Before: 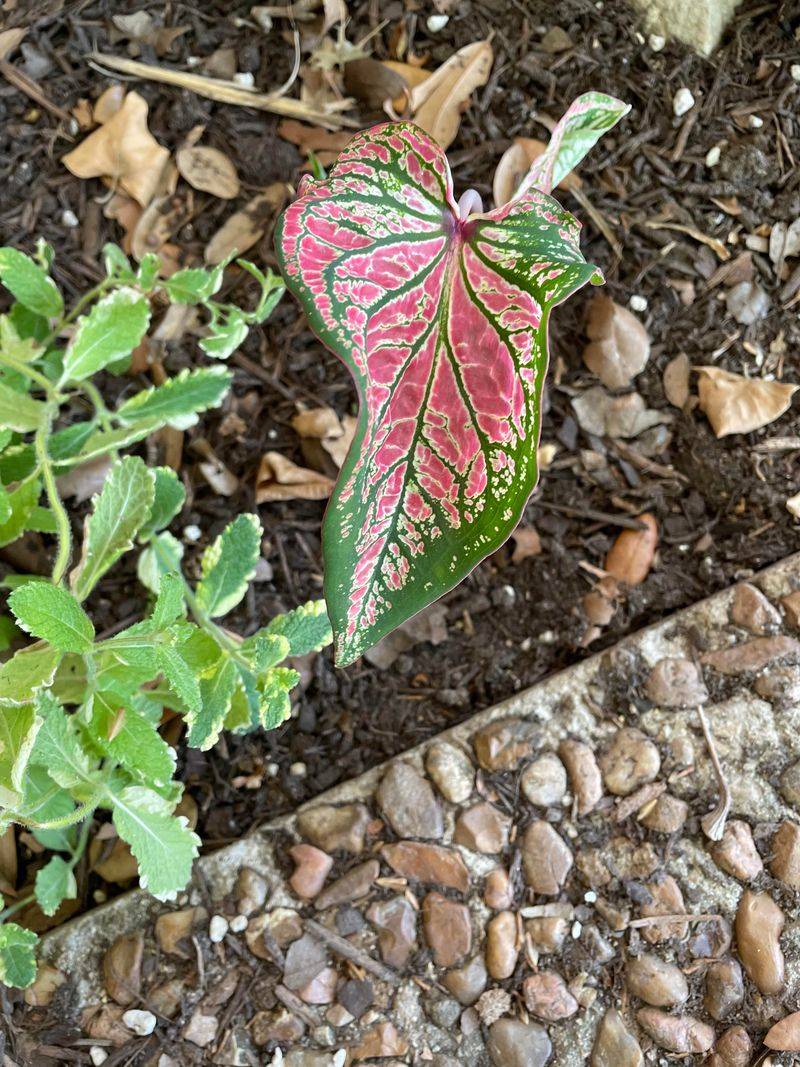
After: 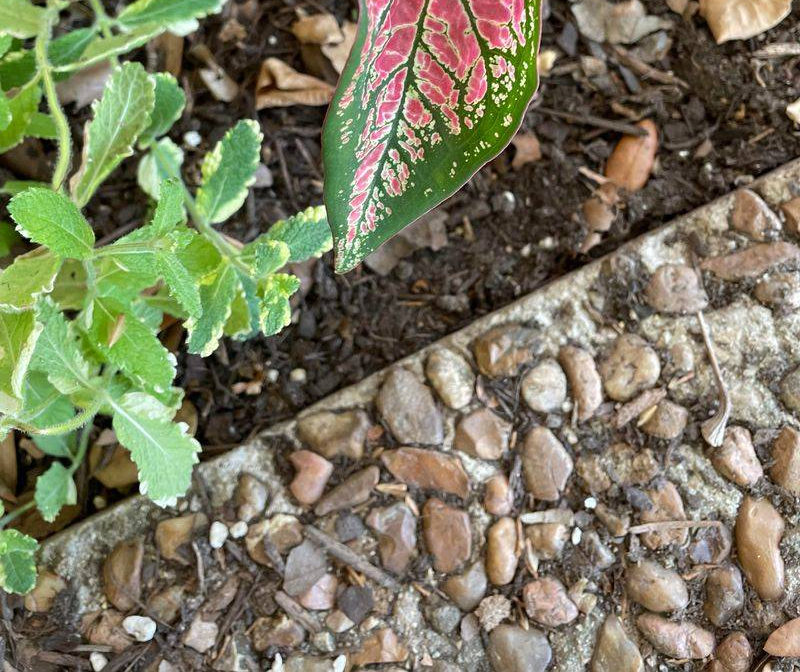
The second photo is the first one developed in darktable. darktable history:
crop and rotate: top 37.007%
tone equalizer: edges refinement/feathering 500, mask exposure compensation -1.57 EV, preserve details no
